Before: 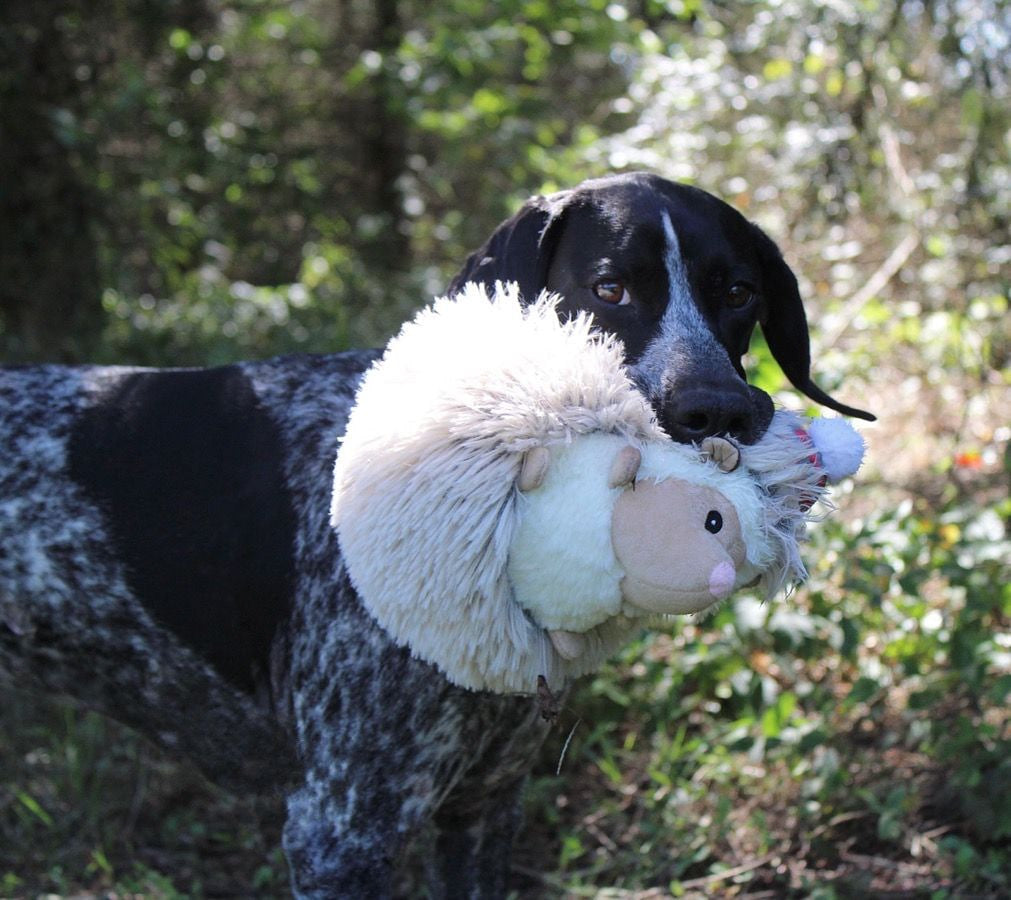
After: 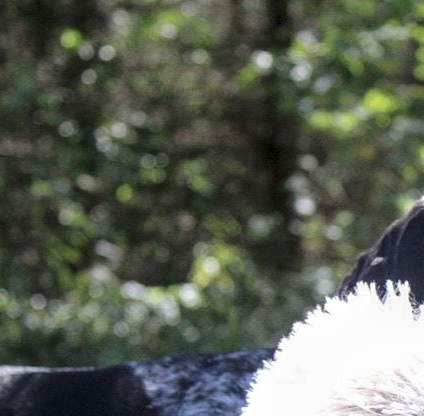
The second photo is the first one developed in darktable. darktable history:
contrast brightness saturation: saturation -0.05
crop and rotate: left 10.817%, top 0.062%, right 47.194%, bottom 53.626%
local contrast: detail 130%
